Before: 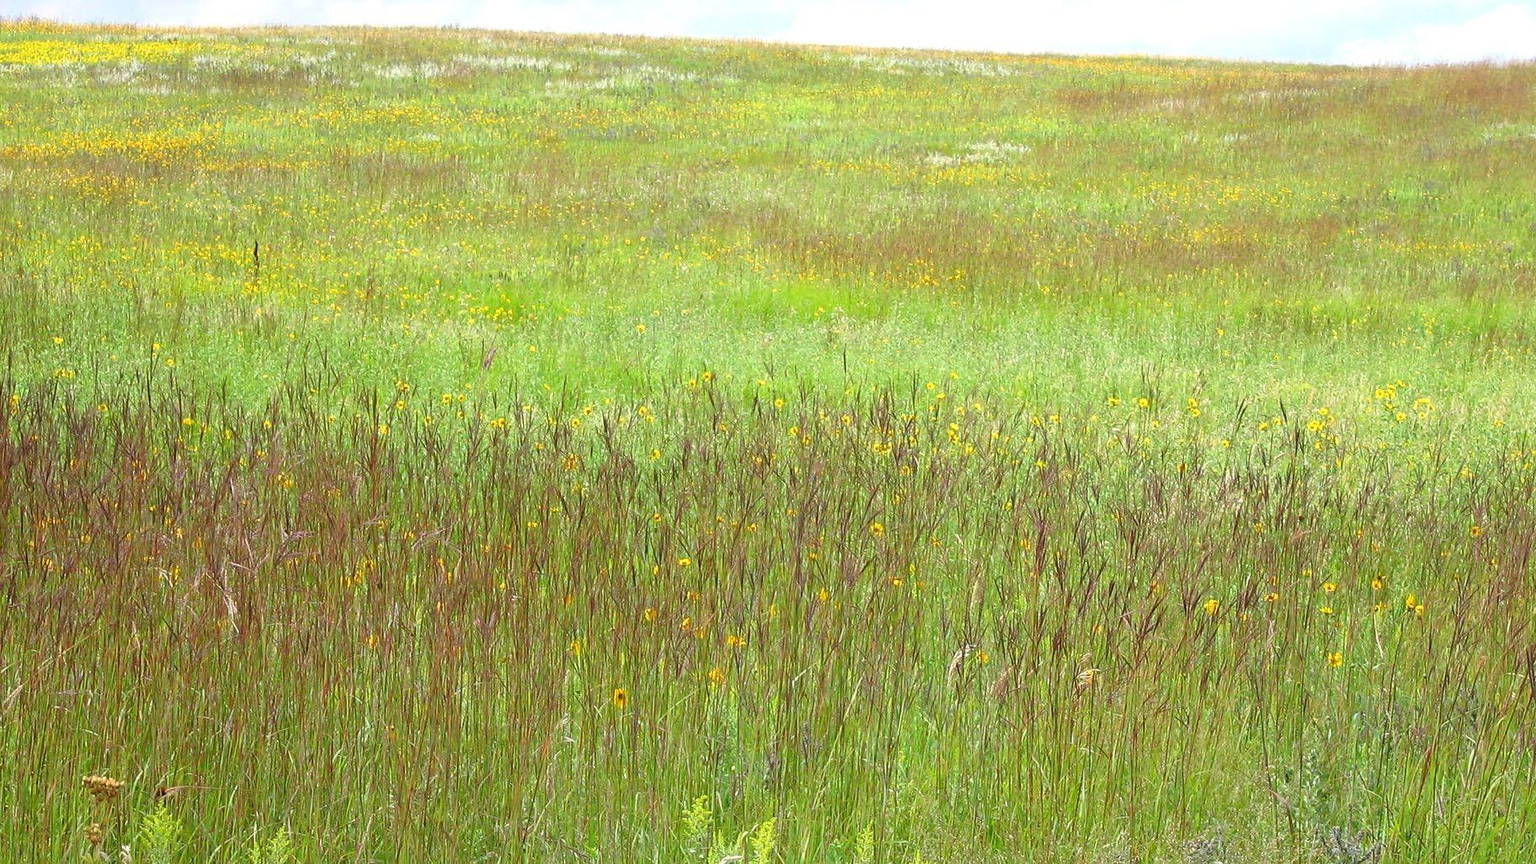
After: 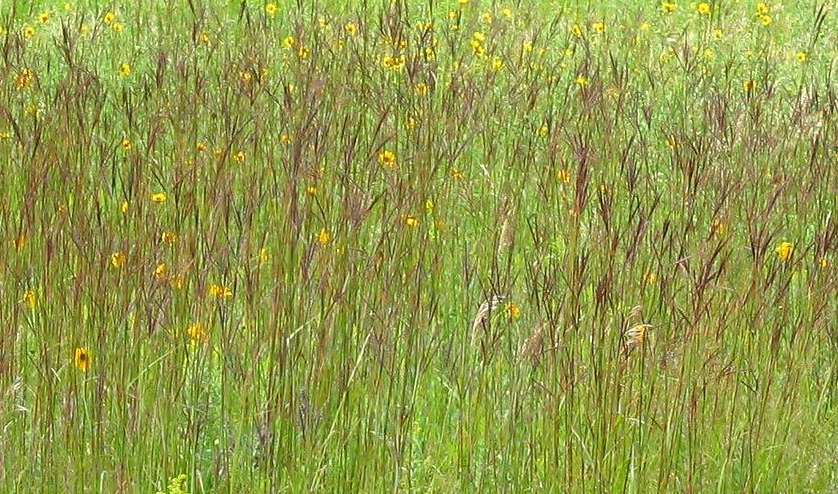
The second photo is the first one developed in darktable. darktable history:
crop: left 35.9%, top 45.85%, right 18.145%, bottom 5.909%
